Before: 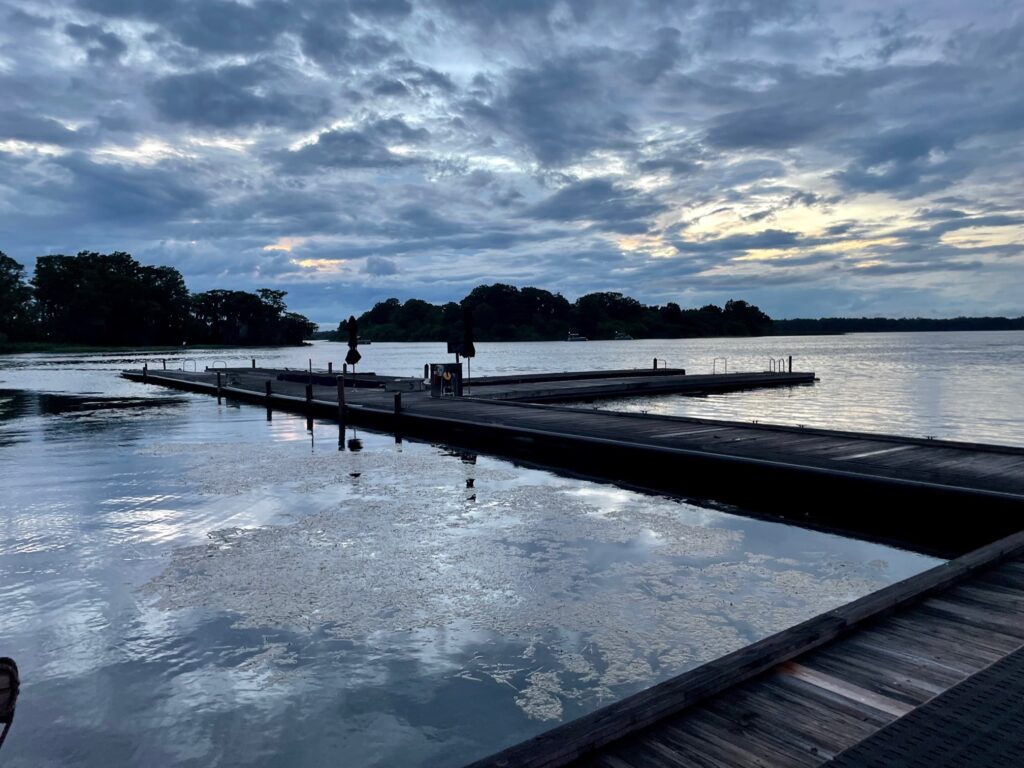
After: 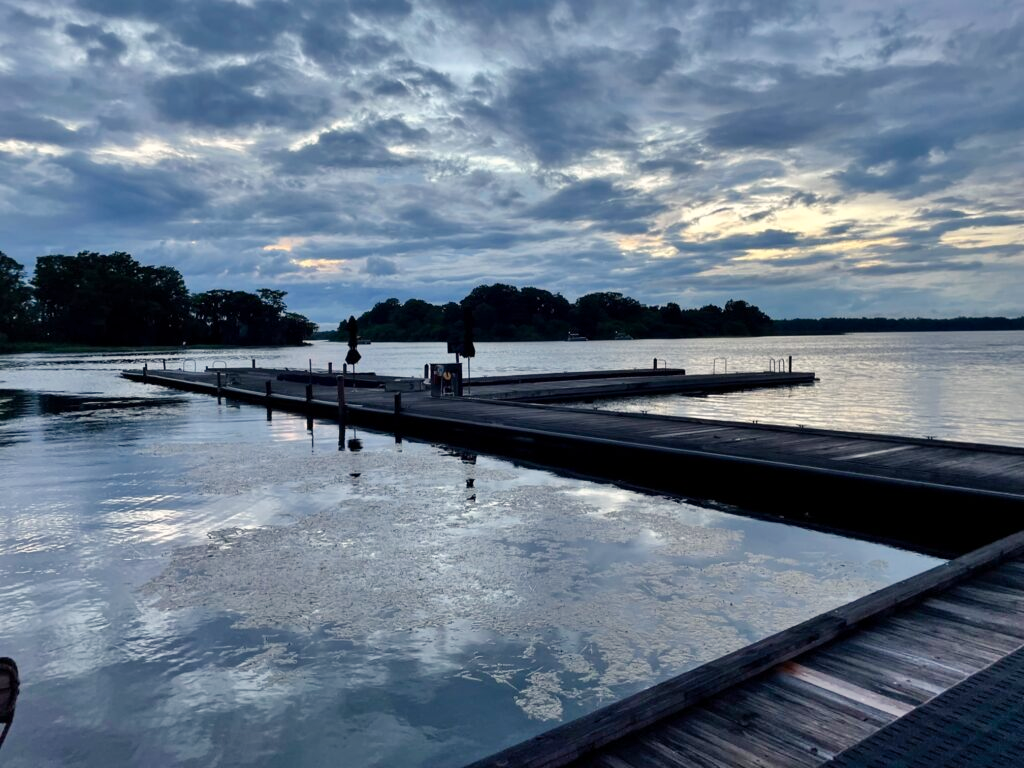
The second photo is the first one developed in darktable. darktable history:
color balance rgb: highlights gain › chroma 2.093%, highlights gain › hue 75°, global offset › hue 171.48°, perceptual saturation grading › global saturation 0.356%, perceptual saturation grading › highlights -19.682%, perceptual saturation grading › shadows 19.936%, global vibrance 20%
shadows and highlights: shadows 48.78, highlights -42.11, soften with gaussian
